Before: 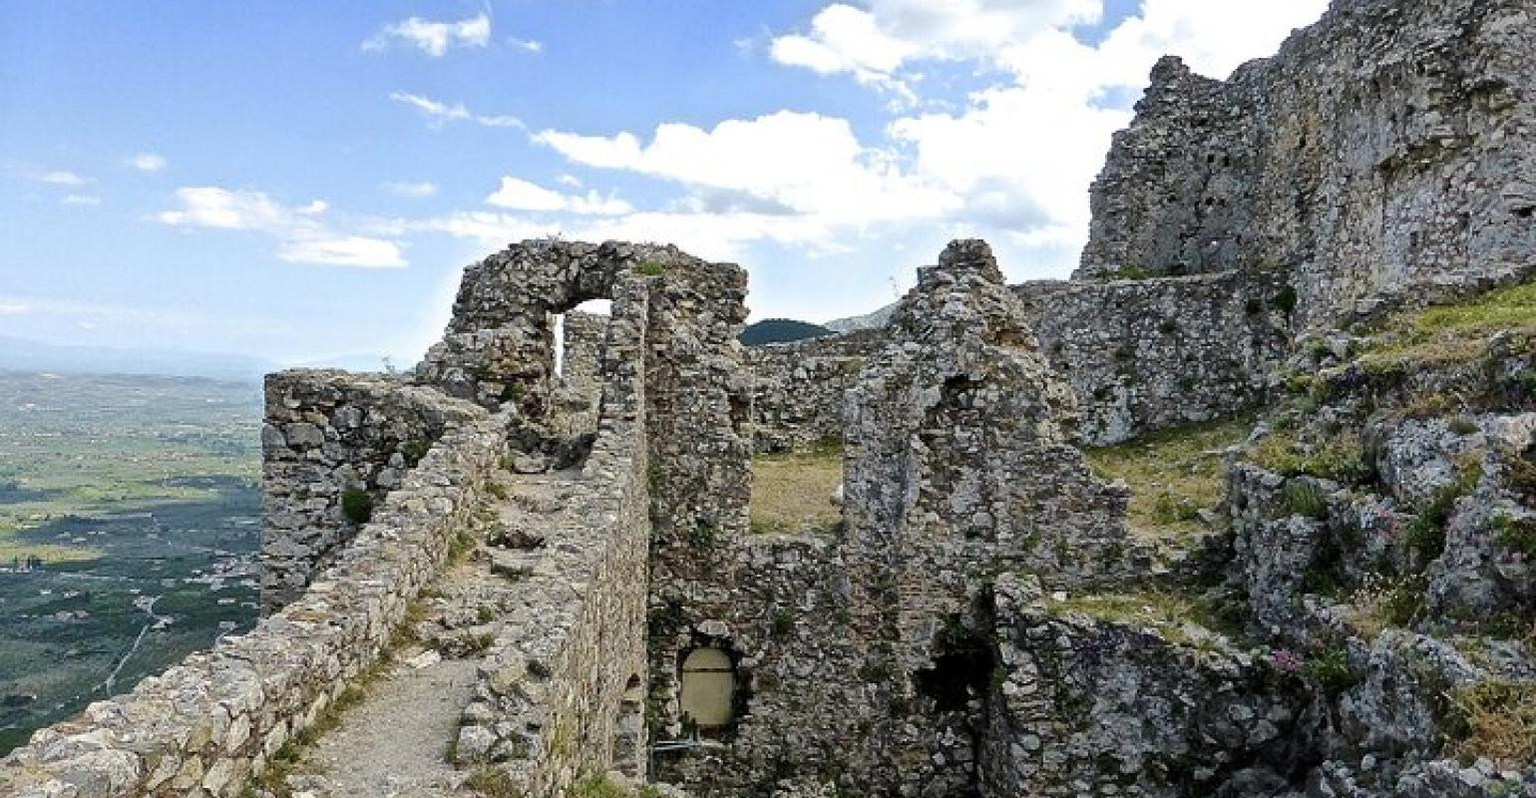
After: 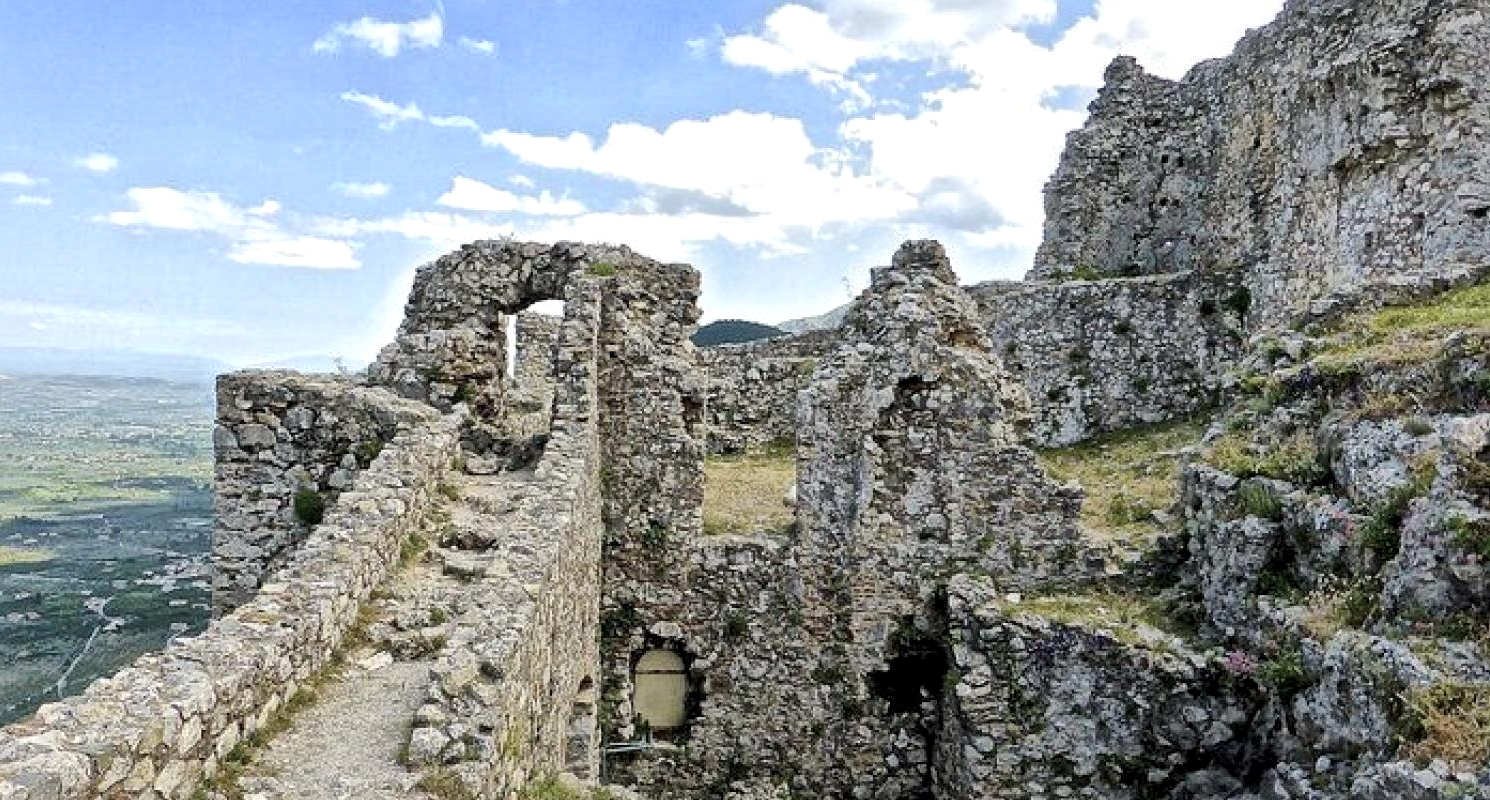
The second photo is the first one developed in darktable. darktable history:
global tonemap: drago (1, 100), detail 1
local contrast: mode bilateral grid, contrast 20, coarseness 50, detail 120%, midtone range 0.2
crop and rotate: left 3.238%
